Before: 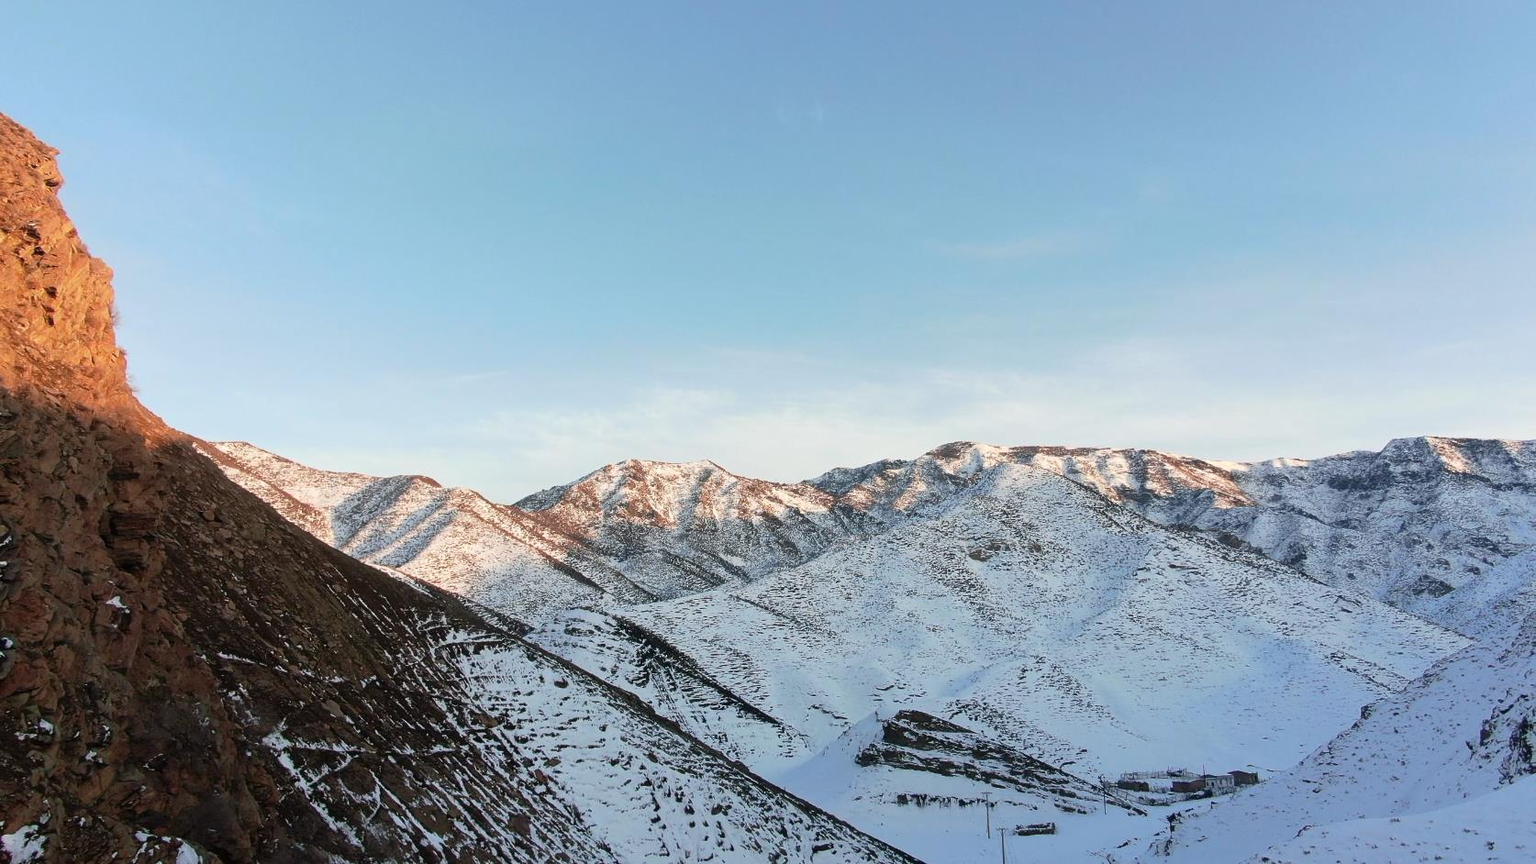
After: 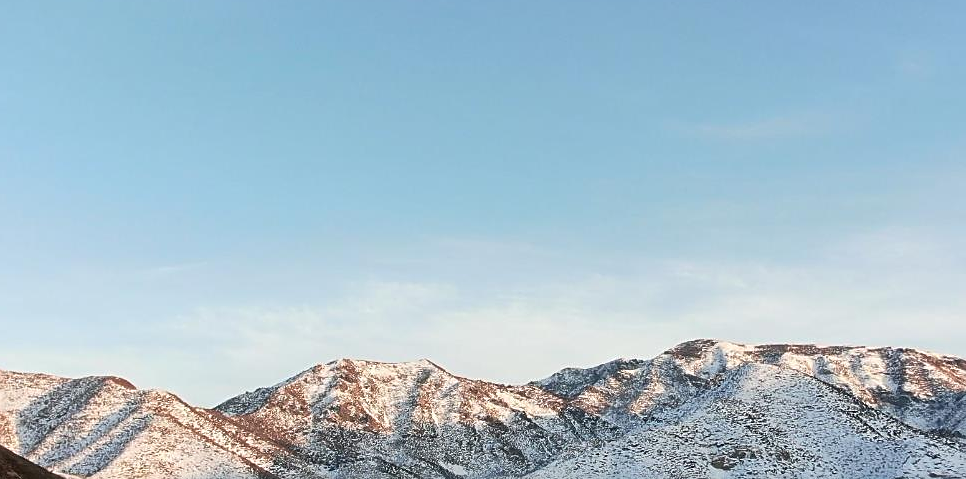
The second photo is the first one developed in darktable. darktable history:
crop: left 20.614%, top 15.129%, right 21.624%, bottom 34.009%
sharpen: amount 0.492
